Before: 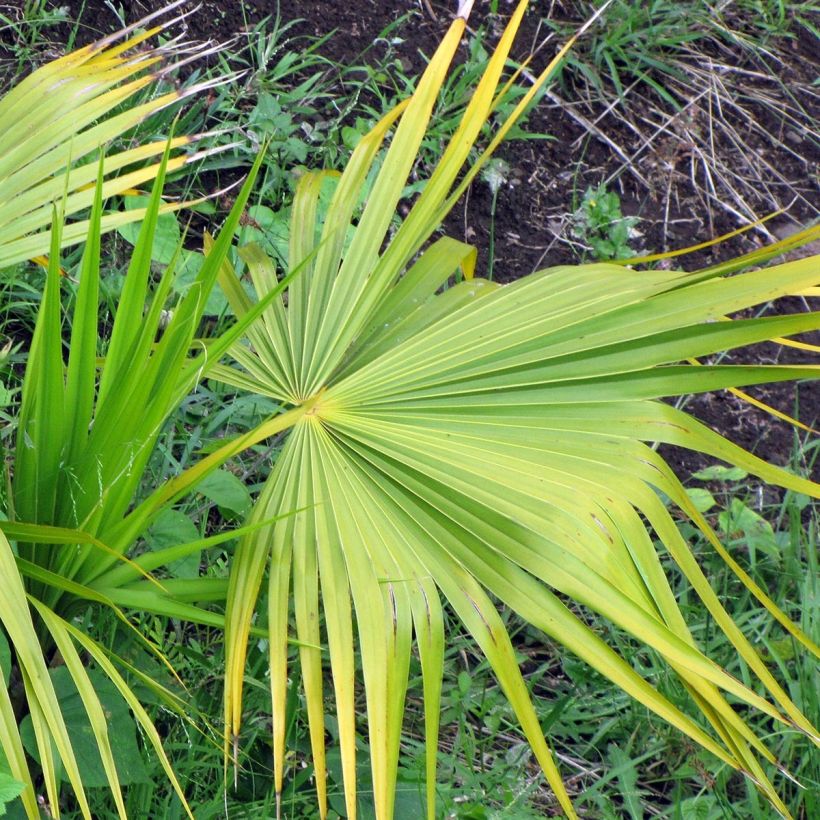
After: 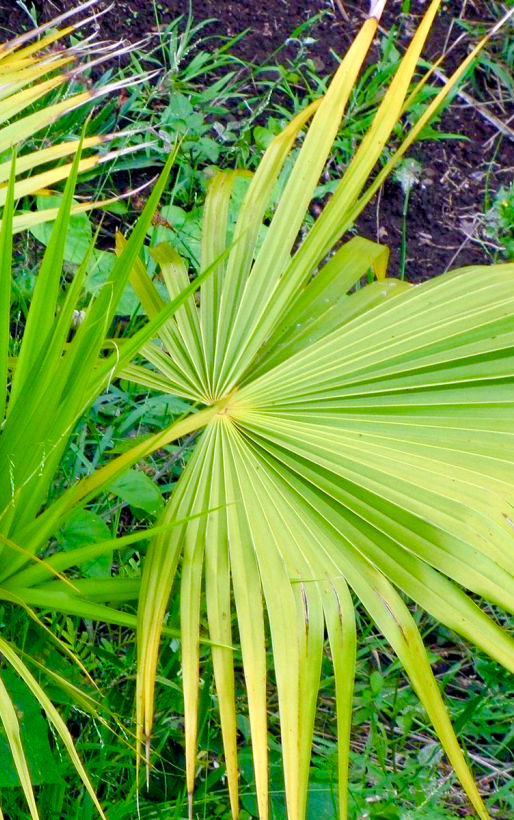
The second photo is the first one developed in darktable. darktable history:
crop: left 10.815%, right 26.395%
local contrast: mode bilateral grid, contrast 100, coarseness 100, detail 94%, midtone range 0.2
color balance rgb: power › hue 208.73°, global offset › luminance -0.291%, global offset › hue 259.32°, perceptual saturation grading › global saturation 0.693%, perceptual saturation grading › highlights -29.142%, perceptual saturation grading › mid-tones 29.034%, perceptual saturation grading › shadows 60.244%, perceptual brilliance grading › mid-tones 9.528%, perceptual brilliance grading › shadows 14.671%, global vibrance 42.739%
tone equalizer: on, module defaults
exposure: black level correction 0.001, compensate highlight preservation false
